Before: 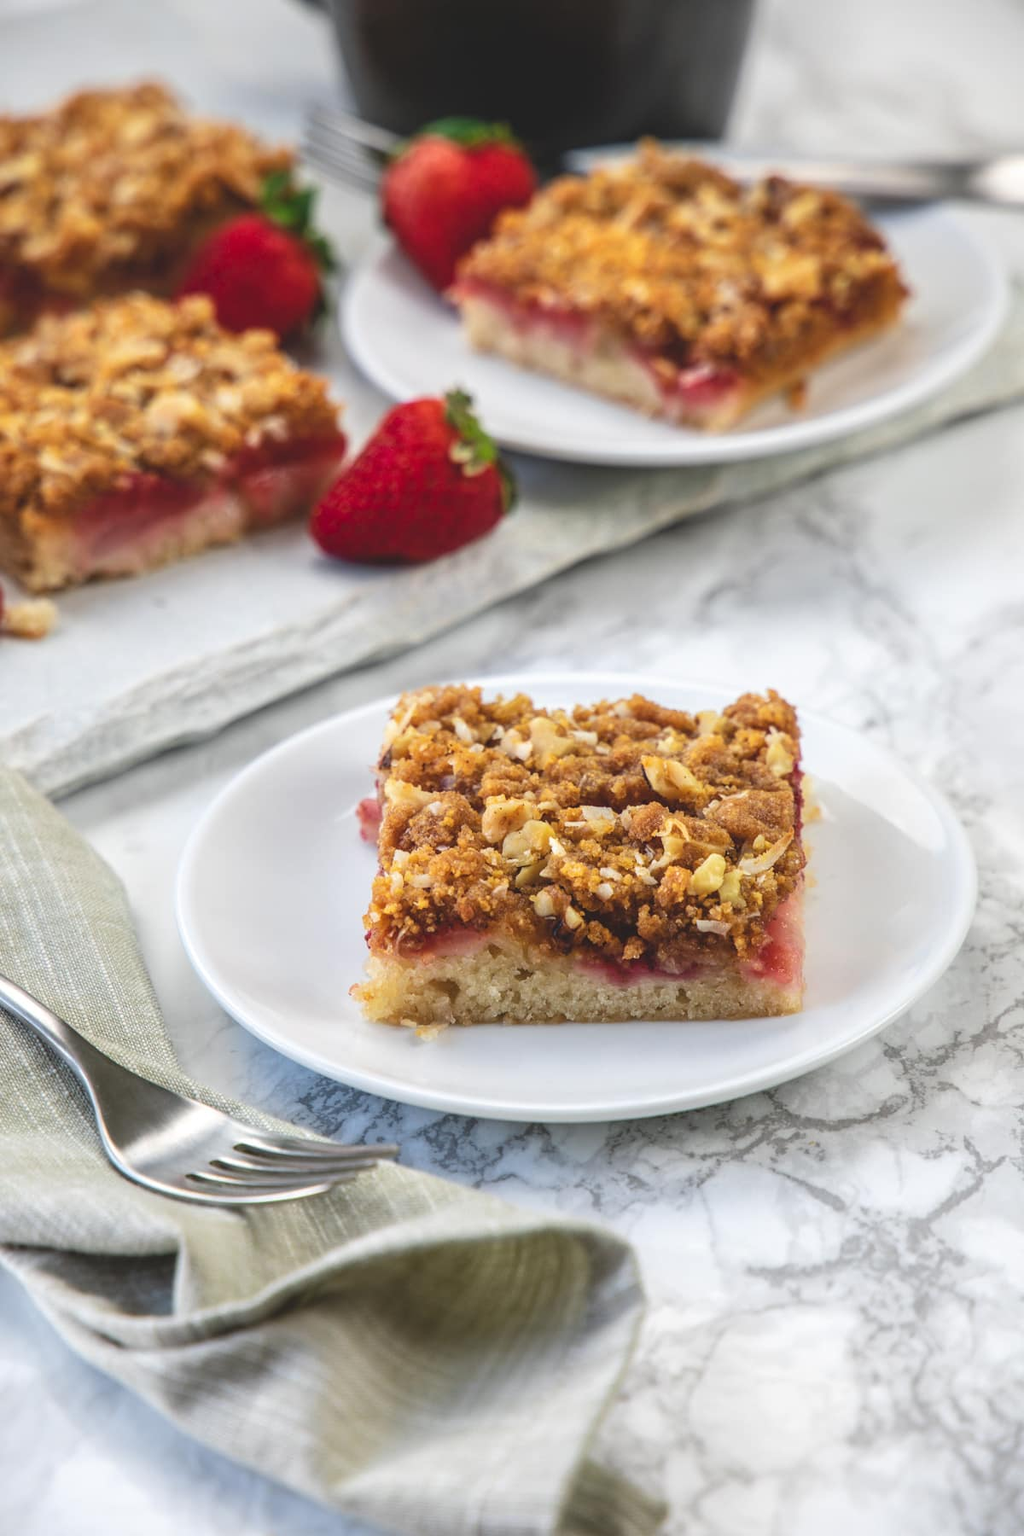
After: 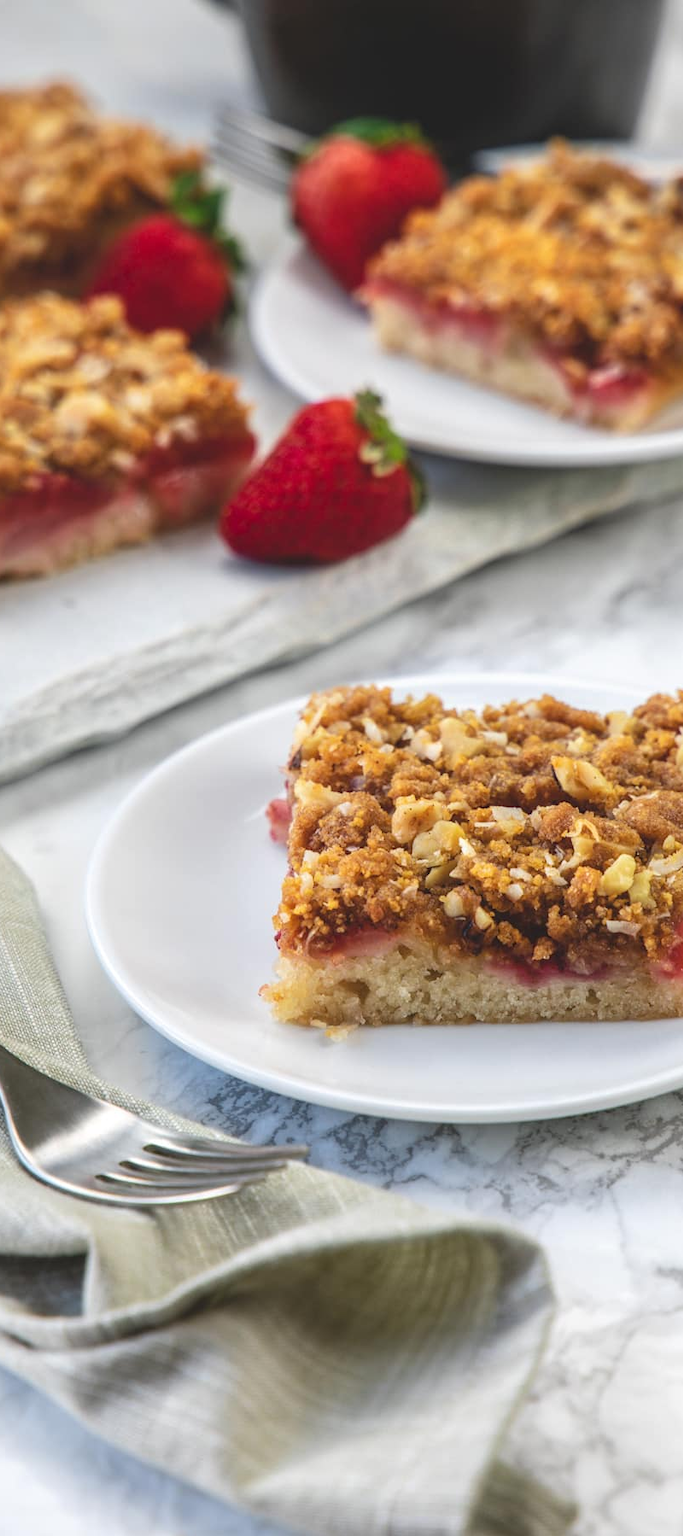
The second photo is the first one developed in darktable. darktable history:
crop and rotate: left 8.89%, right 24.397%
